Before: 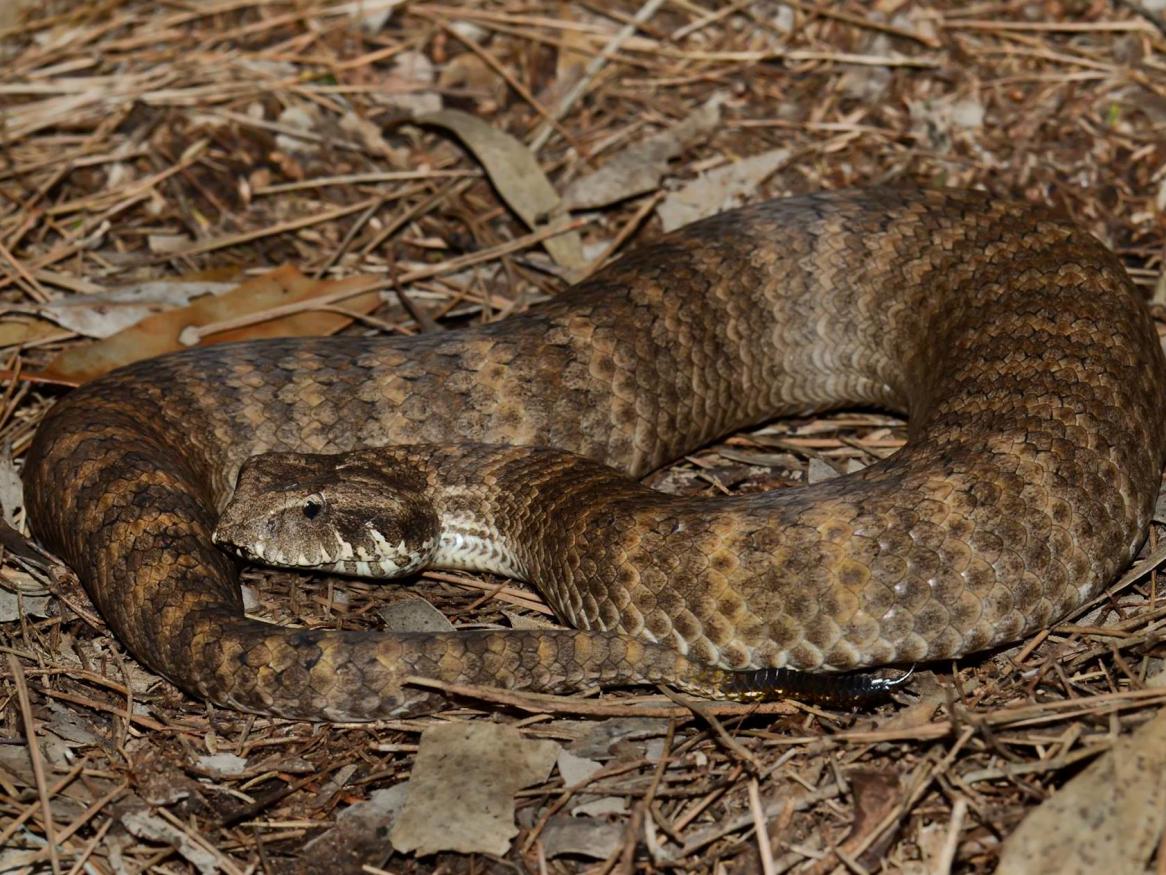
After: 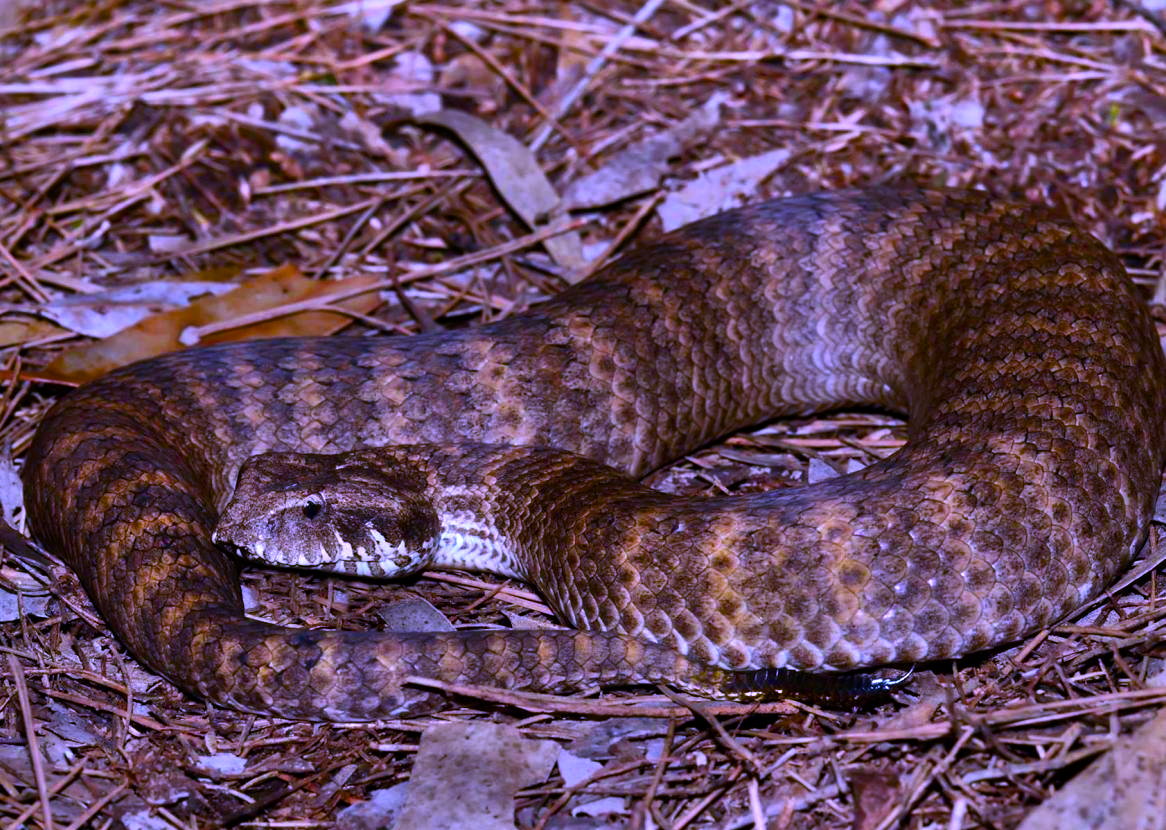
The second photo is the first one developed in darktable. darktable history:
white balance: red 0.98, blue 1.61
color balance rgb: linear chroma grading › global chroma 9%, perceptual saturation grading › global saturation 36%, perceptual saturation grading › shadows 35%, perceptual brilliance grading › global brilliance 15%, perceptual brilliance grading › shadows -35%, global vibrance 15%
crop and rotate: top 0%, bottom 5.097%
